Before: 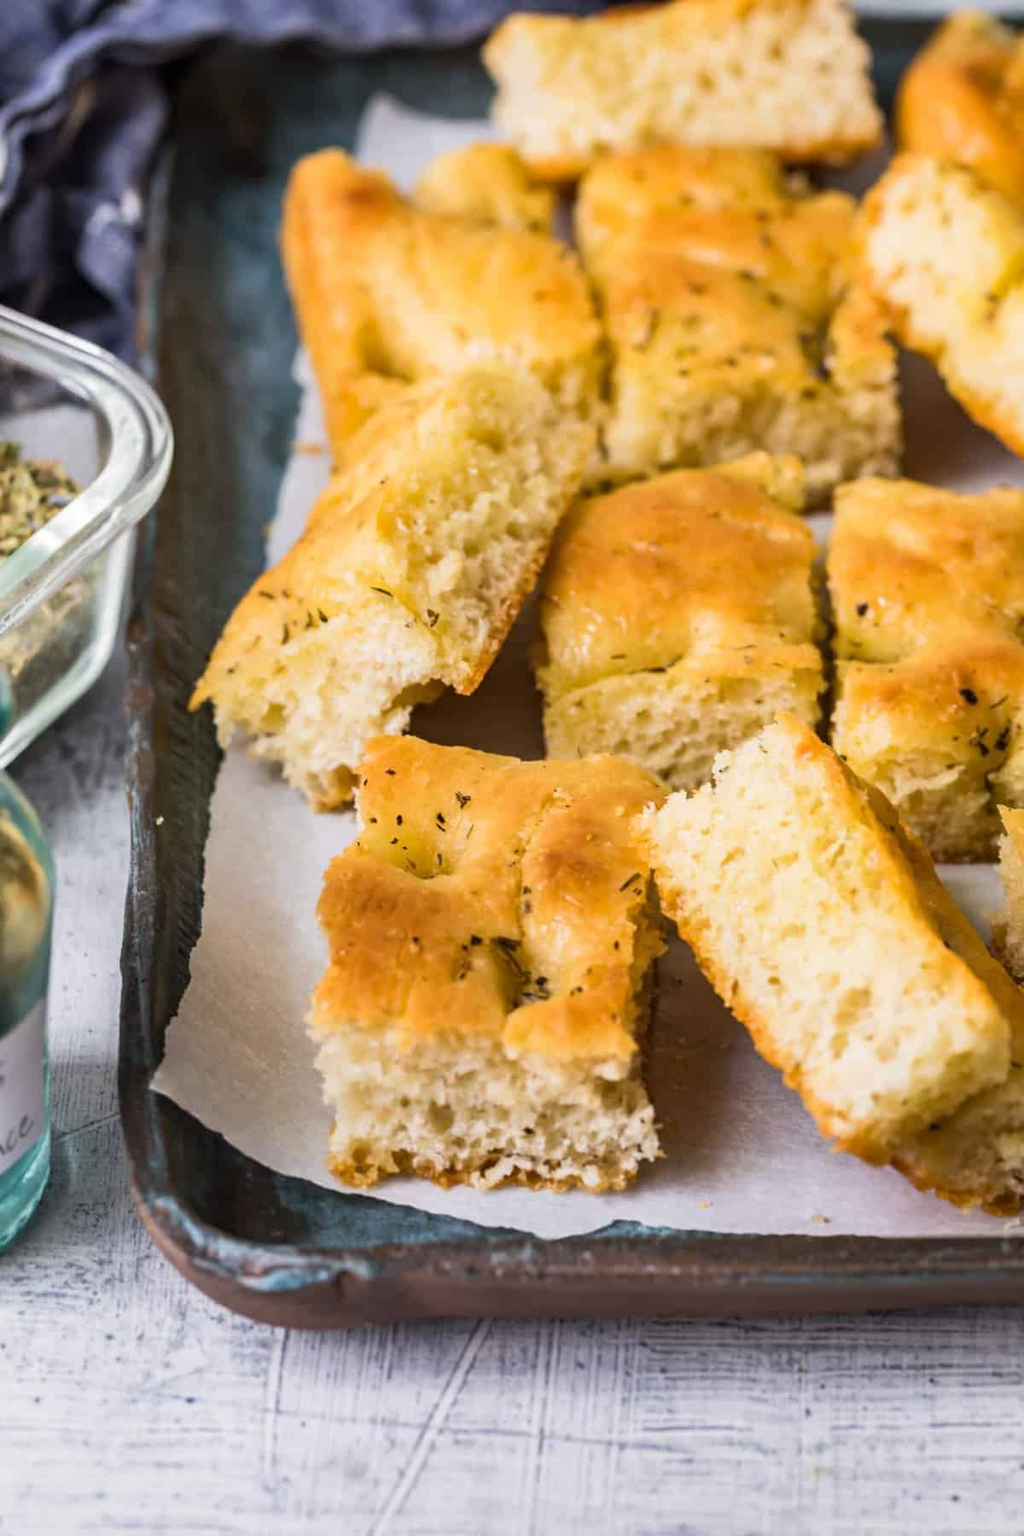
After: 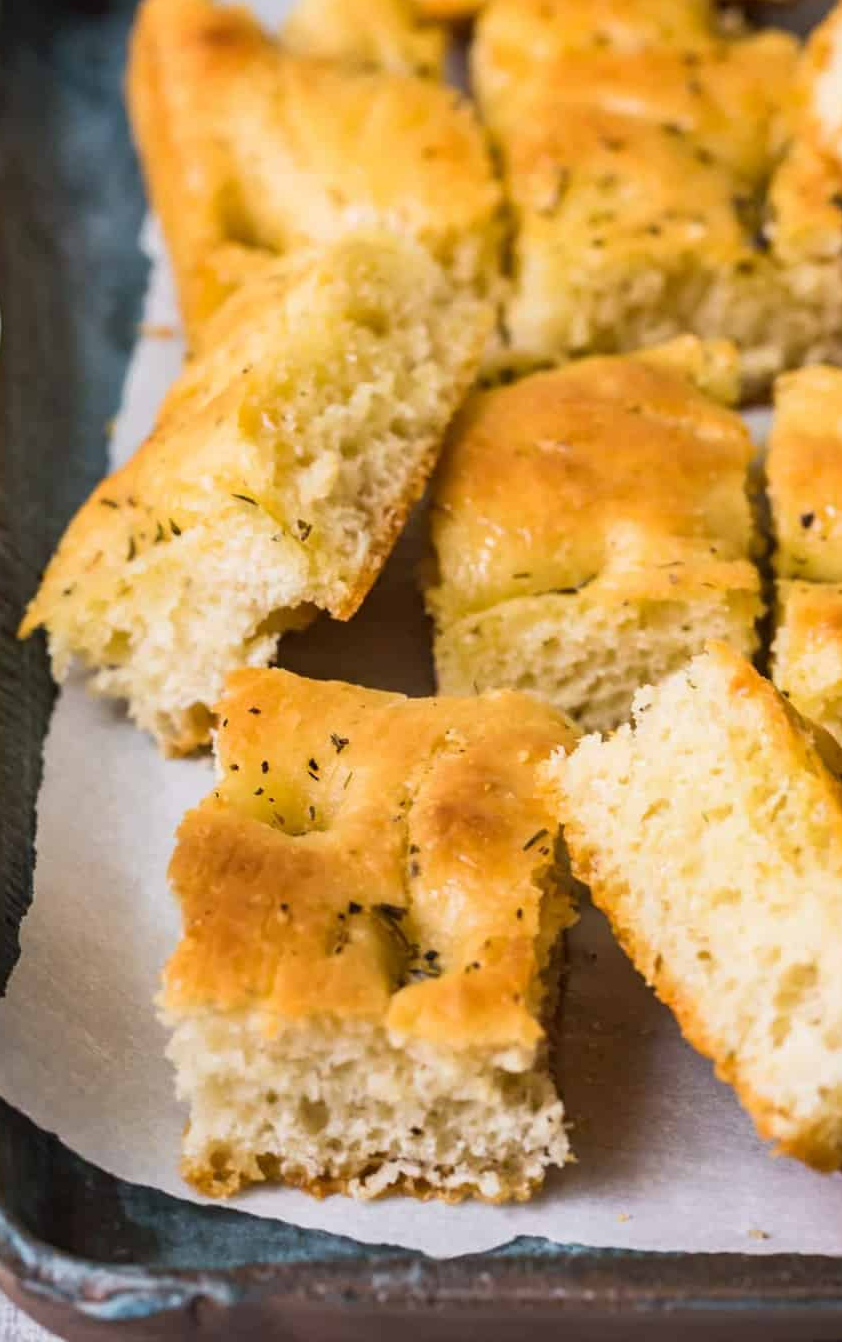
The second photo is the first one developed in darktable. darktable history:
crop and rotate: left 16.98%, top 10.805%, right 12.836%, bottom 14.619%
